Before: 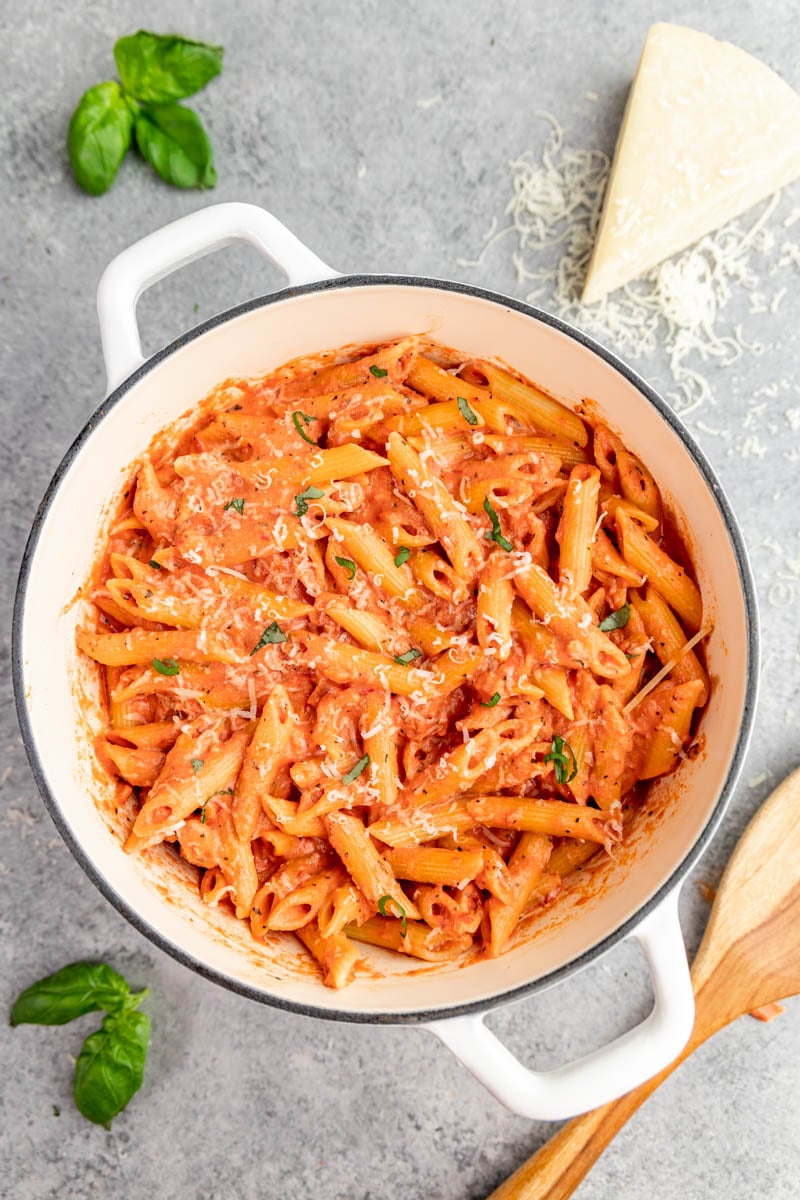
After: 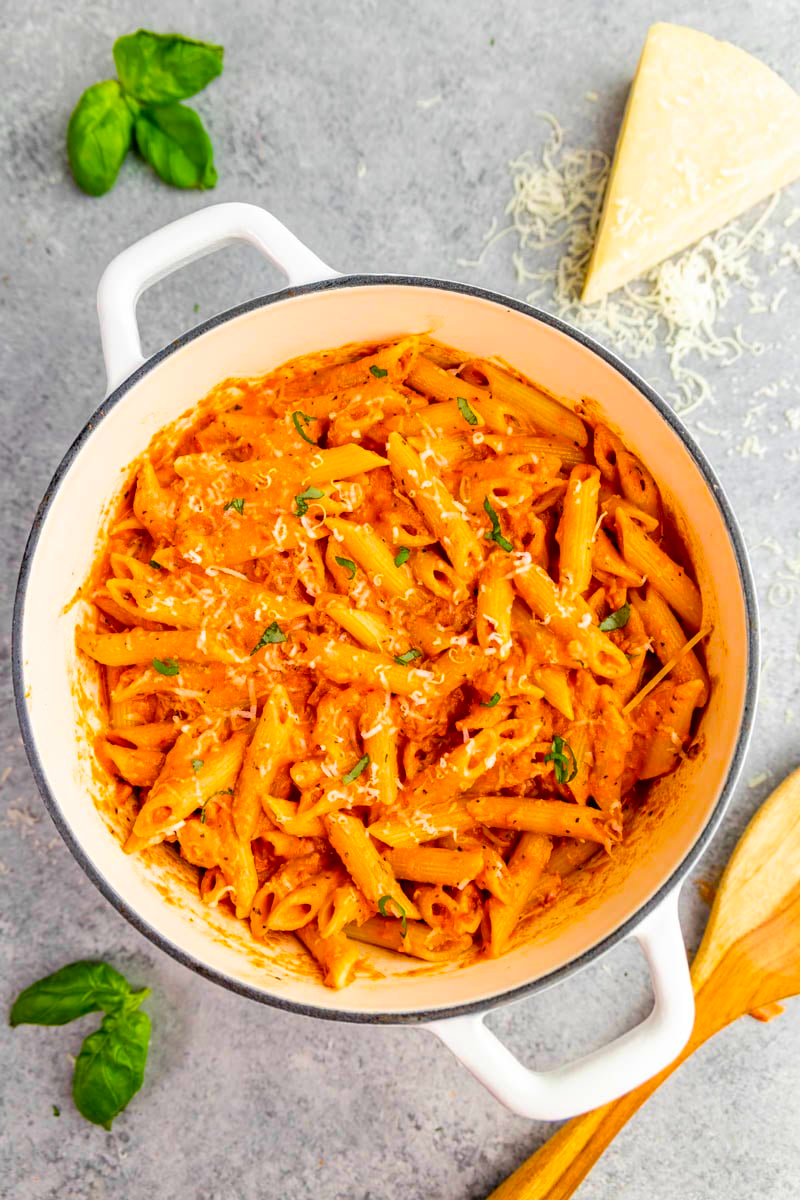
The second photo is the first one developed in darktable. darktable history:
color balance rgb: linear chroma grading › global chroma 8.666%, perceptual saturation grading › global saturation 25.505%, global vibrance 50.021%
